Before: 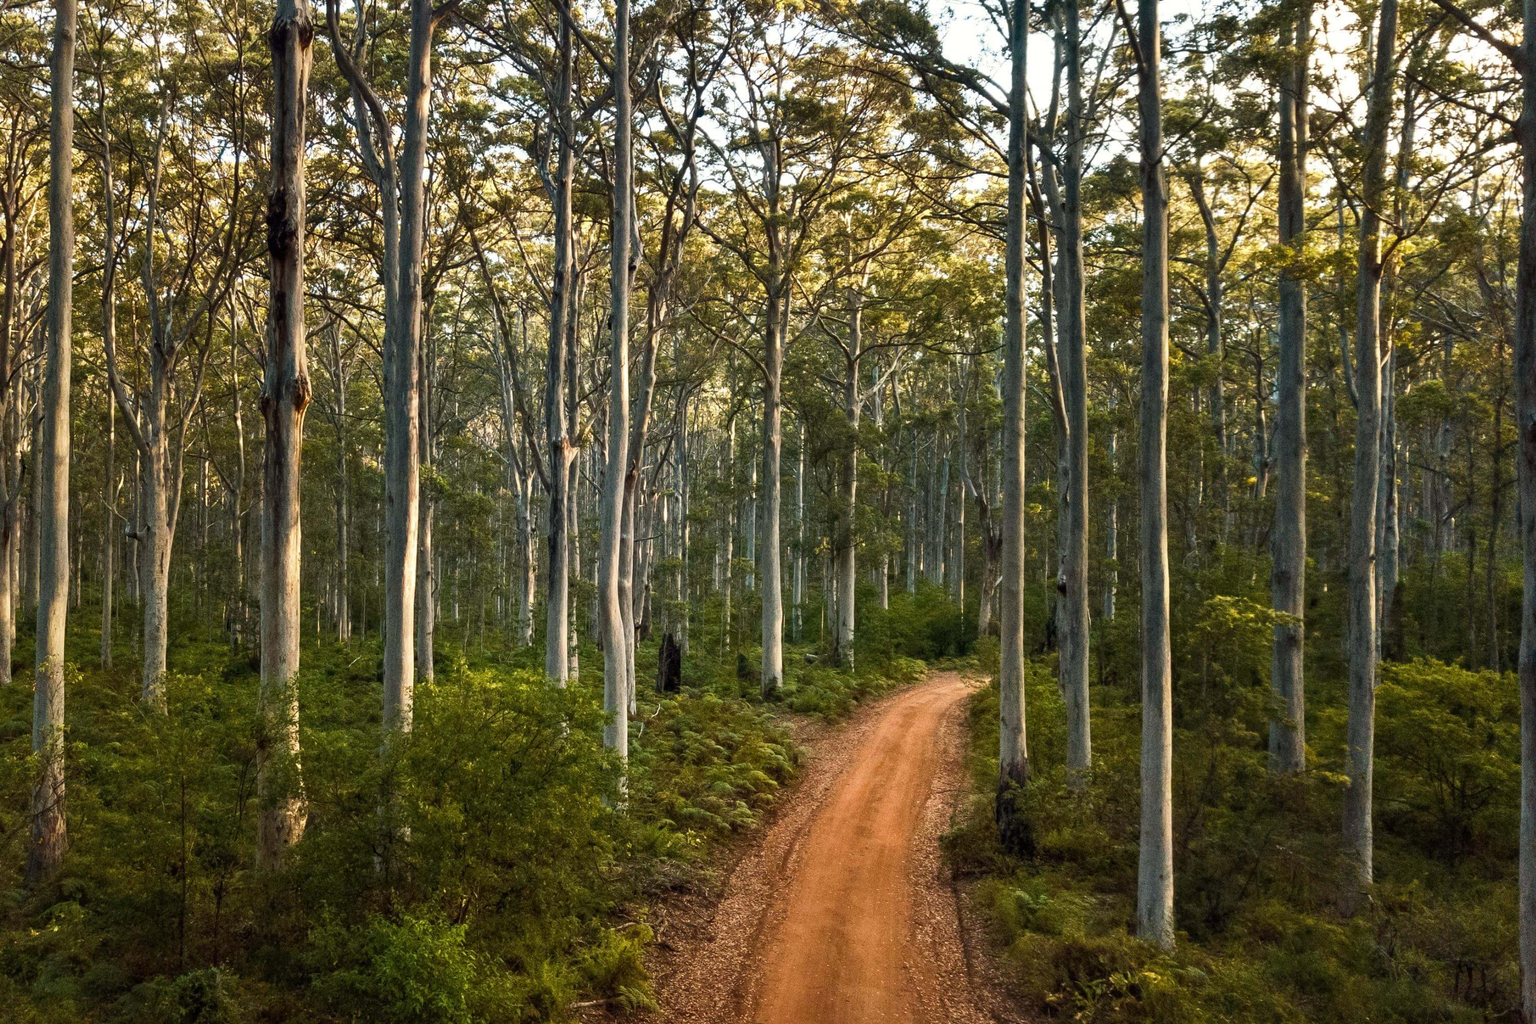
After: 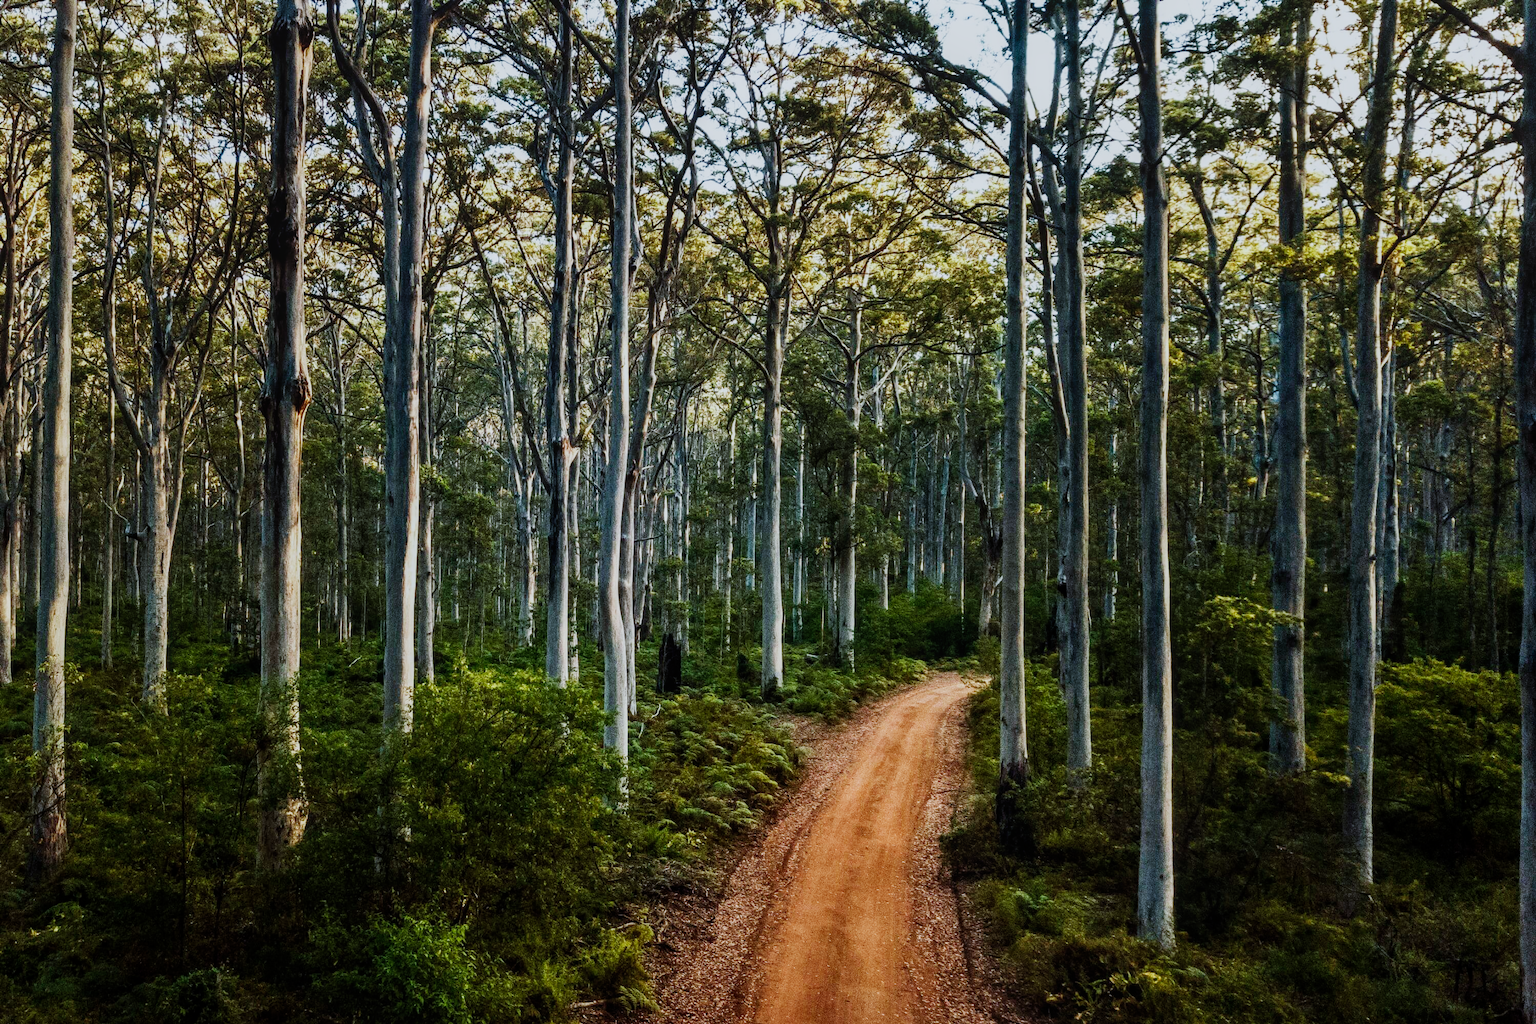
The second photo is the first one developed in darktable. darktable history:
local contrast: detail 110%
color calibration: x 0.38, y 0.391, temperature 4086.74 K
sigmoid: contrast 1.8, skew -0.2, preserve hue 0%, red attenuation 0.1, red rotation 0.035, green attenuation 0.1, green rotation -0.017, blue attenuation 0.15, blue rotation -0.052, base primaries Rec2020
